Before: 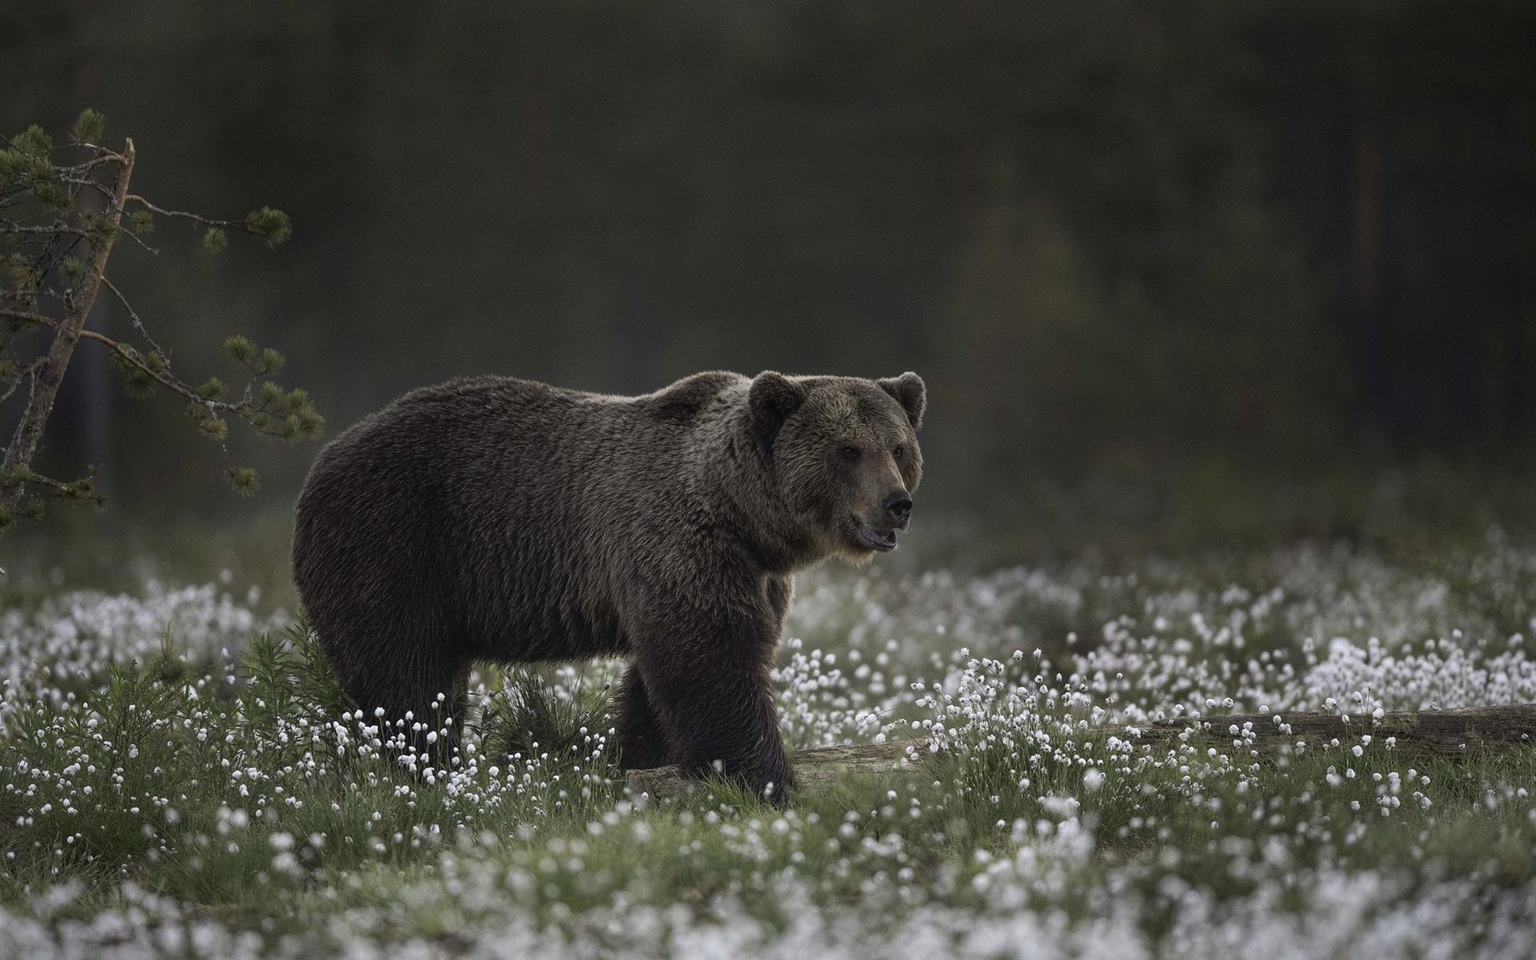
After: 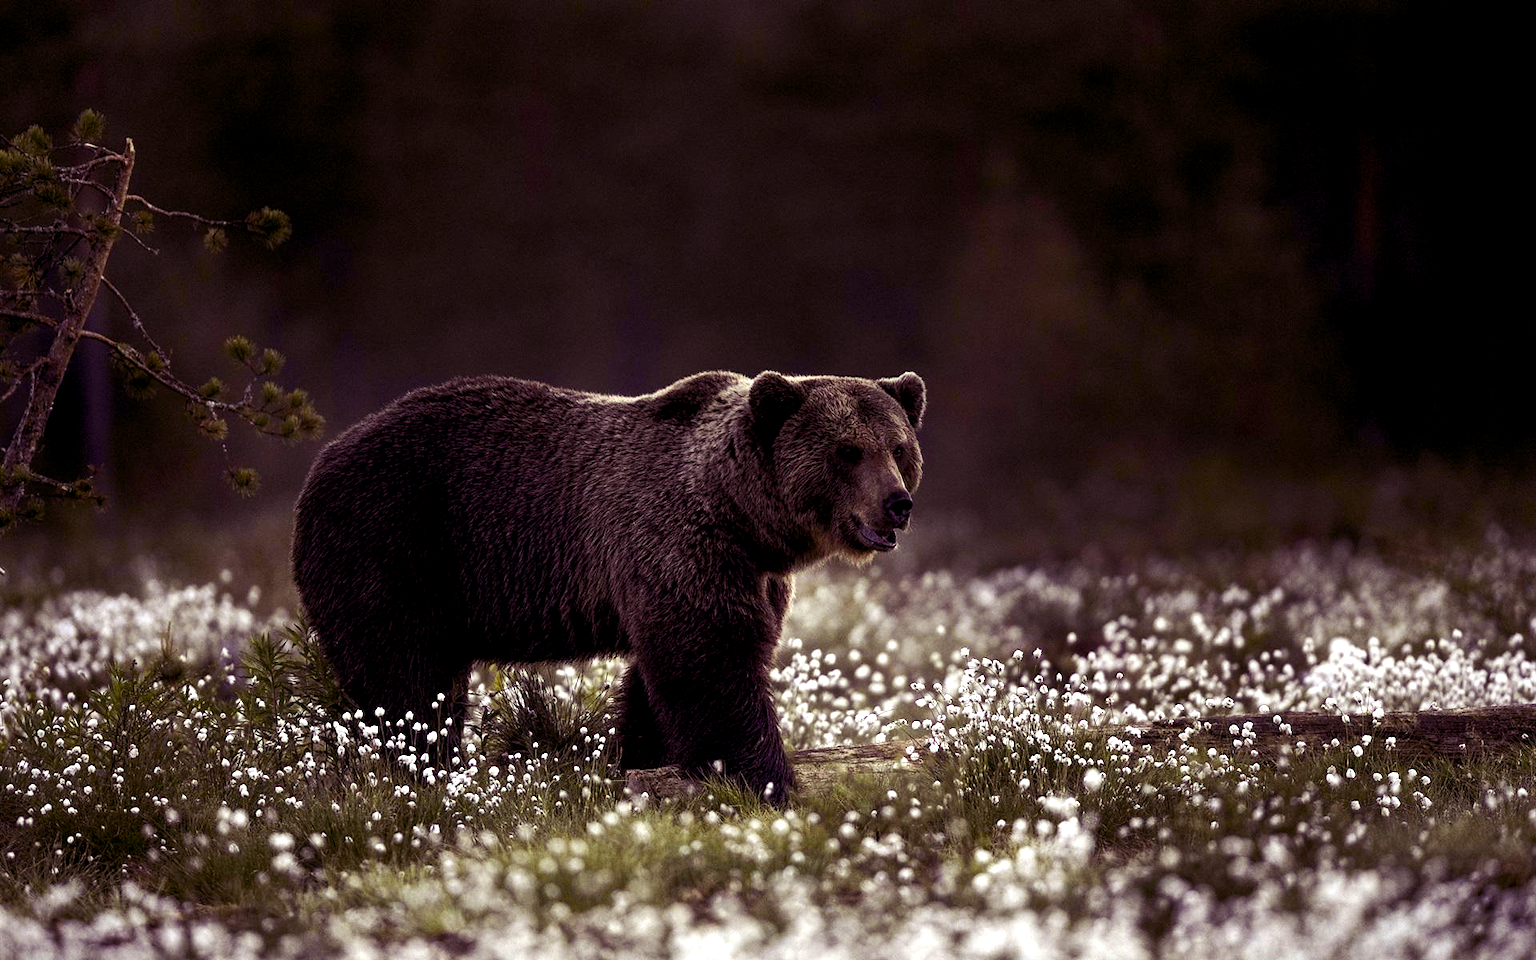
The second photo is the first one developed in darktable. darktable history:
color balance rgb: shadows lift › luminance -21.66%, shadows lift › chroma 8.98%, shadows lift › hue 283.37°, power › chroma 1.55%, power › hue 25.59°, highlights gain › luminance 6.08%, highlights gain › chroma 2.55%, highlights gain › hue 90°, global offset › luminance -0.87%, perceptual saturation grading › global saturation 27.49%, perceptual saturation grading › highlights -28.39%, perceptual saturation grading › mid-tones 15.22%, perceptual saturation grading › shadows 33.98%, perceptual brilliance grading › highlights 10%, perceptual brilliance grading › mid-tones 5%
tone equalizer: -8 EV -0.75 EV, -7 EV -0.7 EV, -6 EV -0.6 EV, -5 EV -0.4 EV, -3 EV 0.4 EV, -2 EV 0.6 EV, -1 EV 0.7 EV, +0 EV 0.75 EV, edges refinement/feathering 500, mask exposure compensation -1.57 EV, preserve details no
white balance: red 0.988, blue 1.017
